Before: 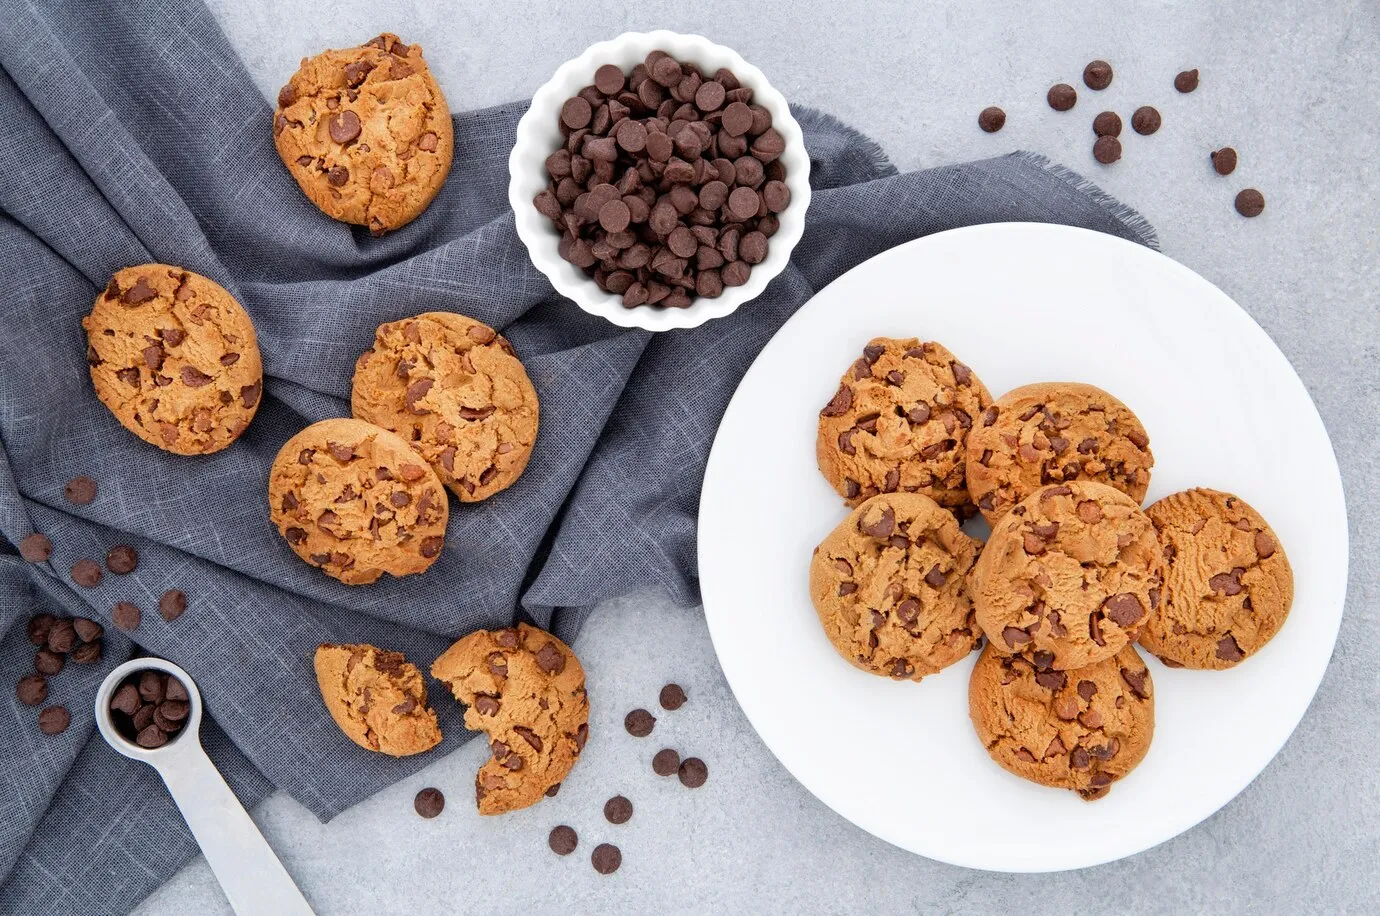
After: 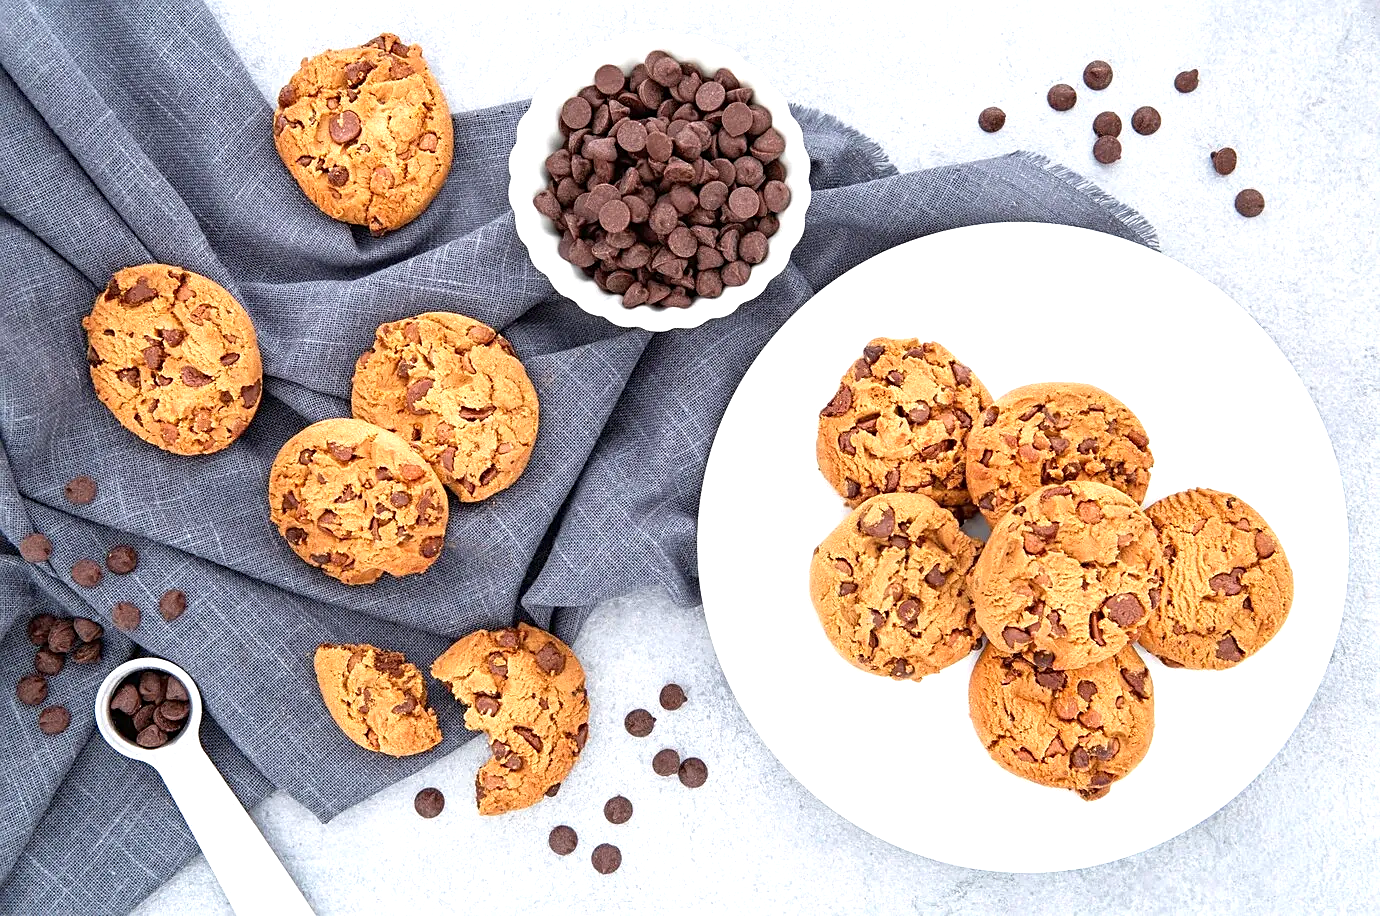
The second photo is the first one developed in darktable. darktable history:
sharpen: on, module defaults
exposure: exposure 0.77 EV, compensate exposure bias true, compensate highlight preservation false
